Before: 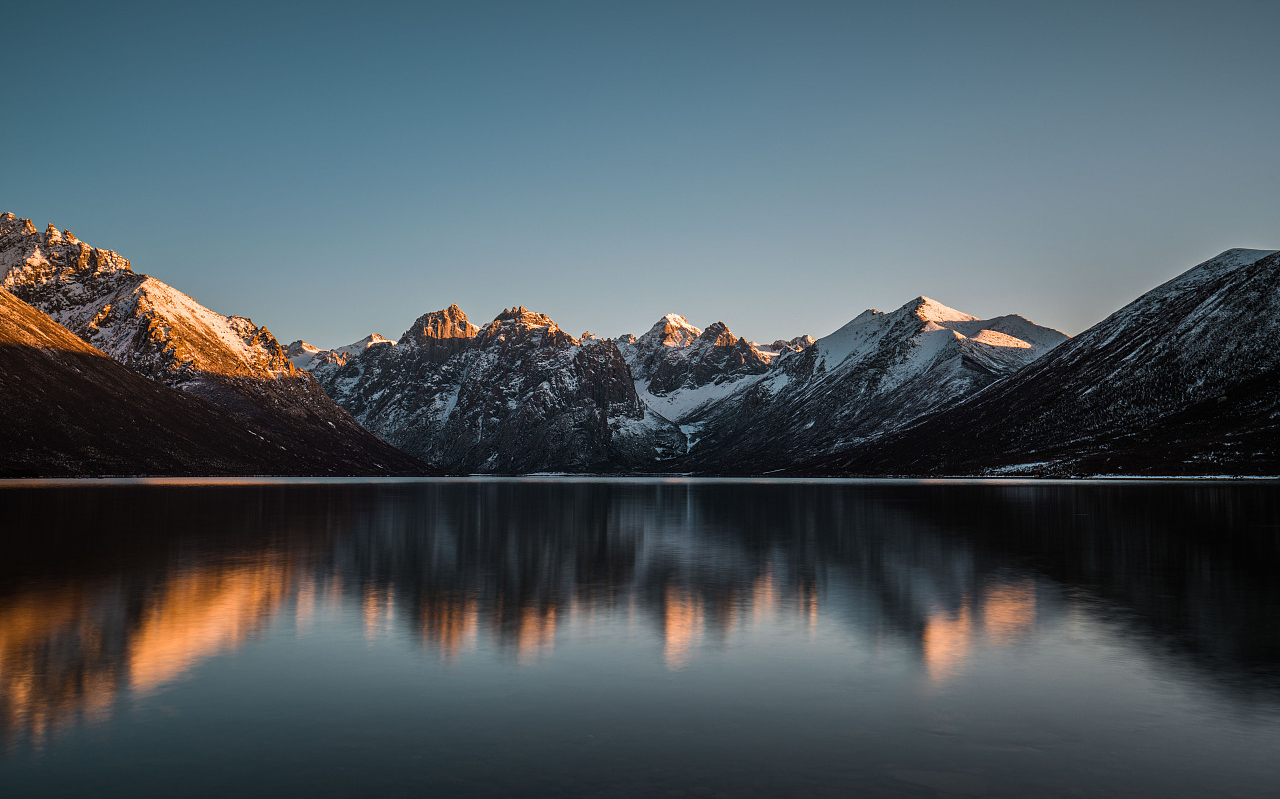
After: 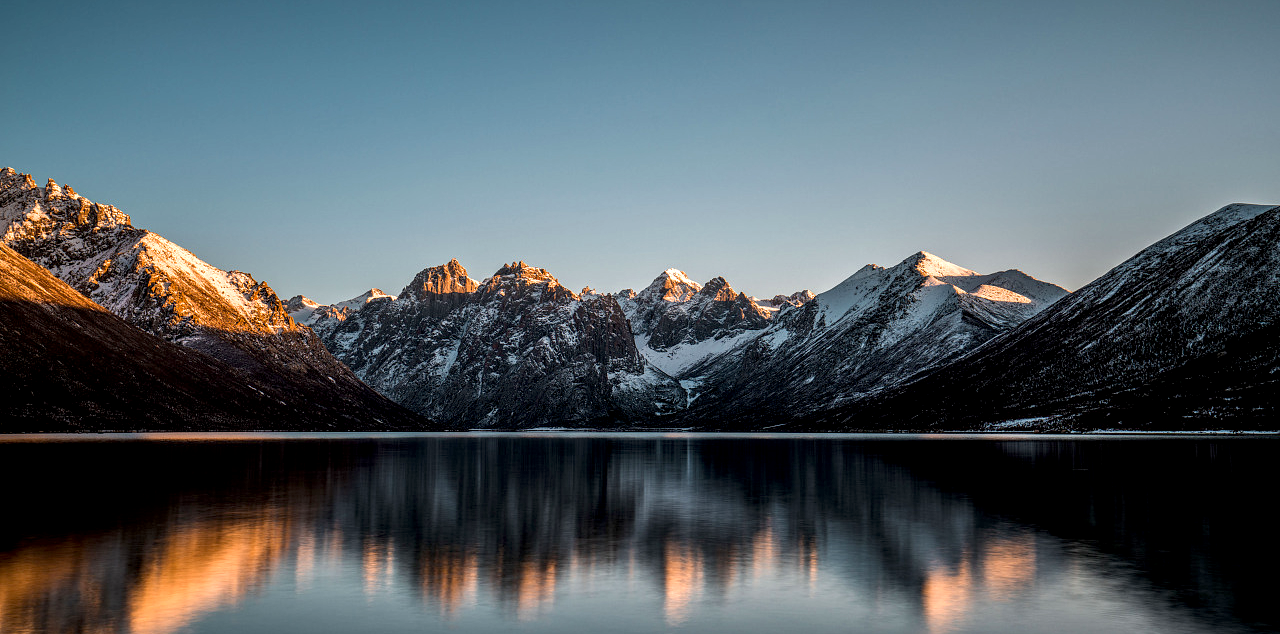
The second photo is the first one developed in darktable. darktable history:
exposure: black level correction 0.005, exposure 0.279 EV, compensate highlight preservation false
crop and rotate: top 5.648%, bottom 14.904%
local contrast: detail 130%
